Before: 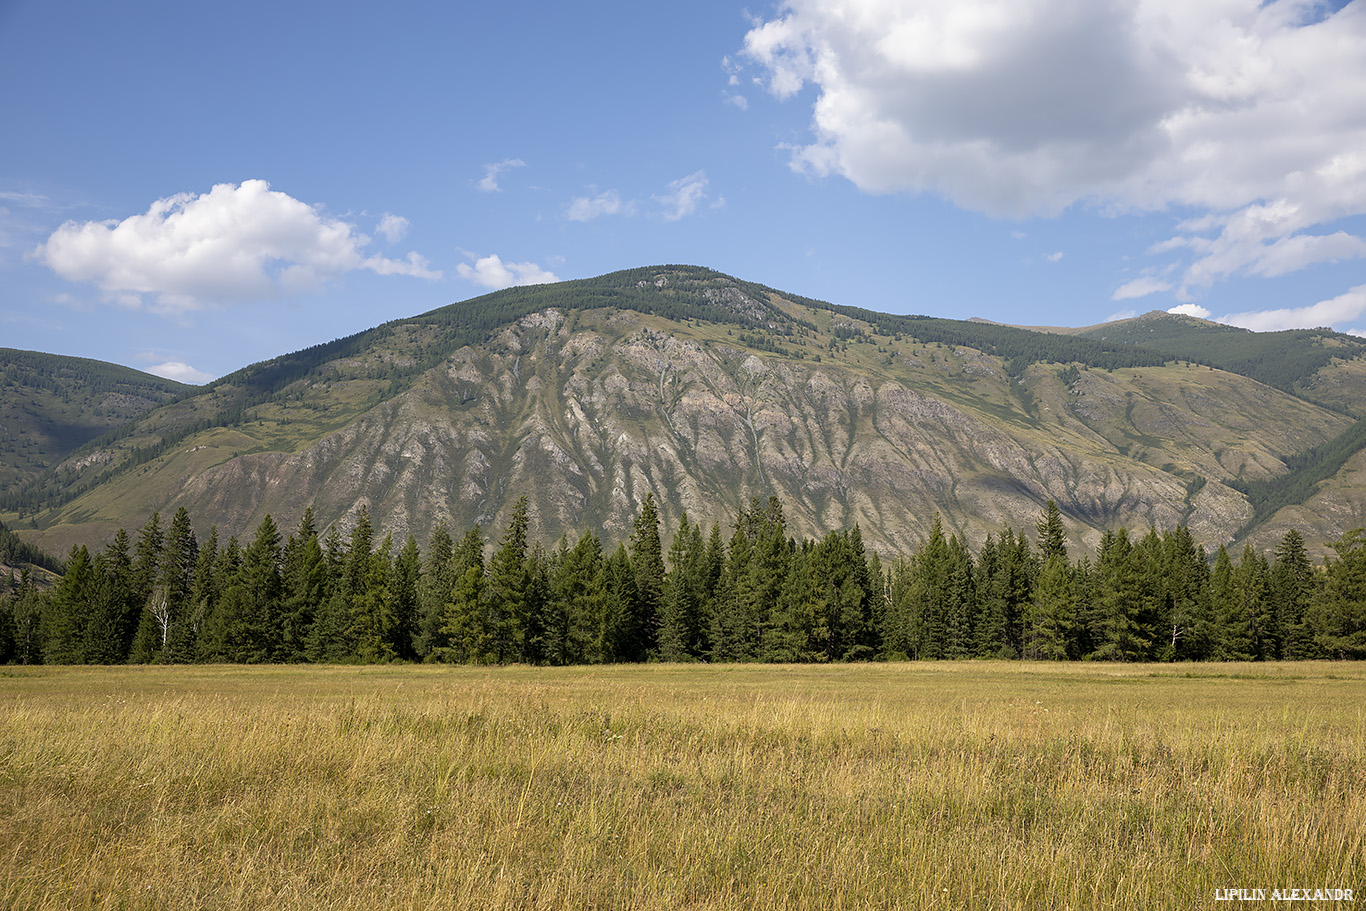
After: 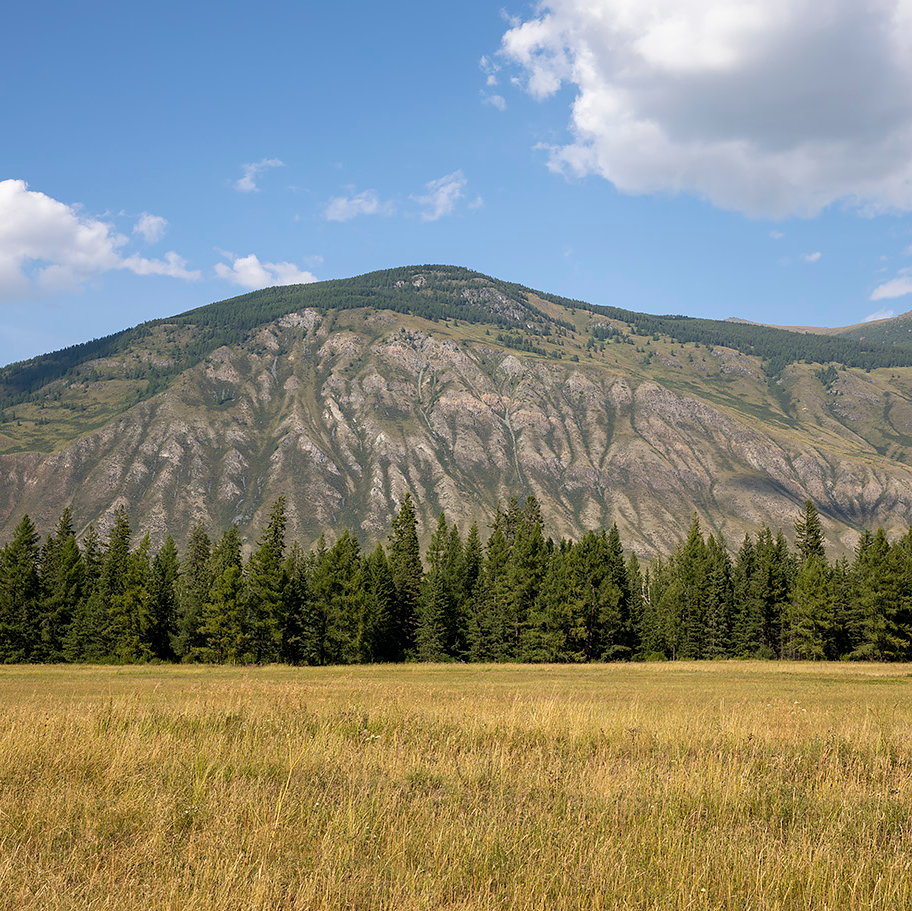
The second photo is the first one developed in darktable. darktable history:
crop and rotate: left 17.776%, right 15.415%
